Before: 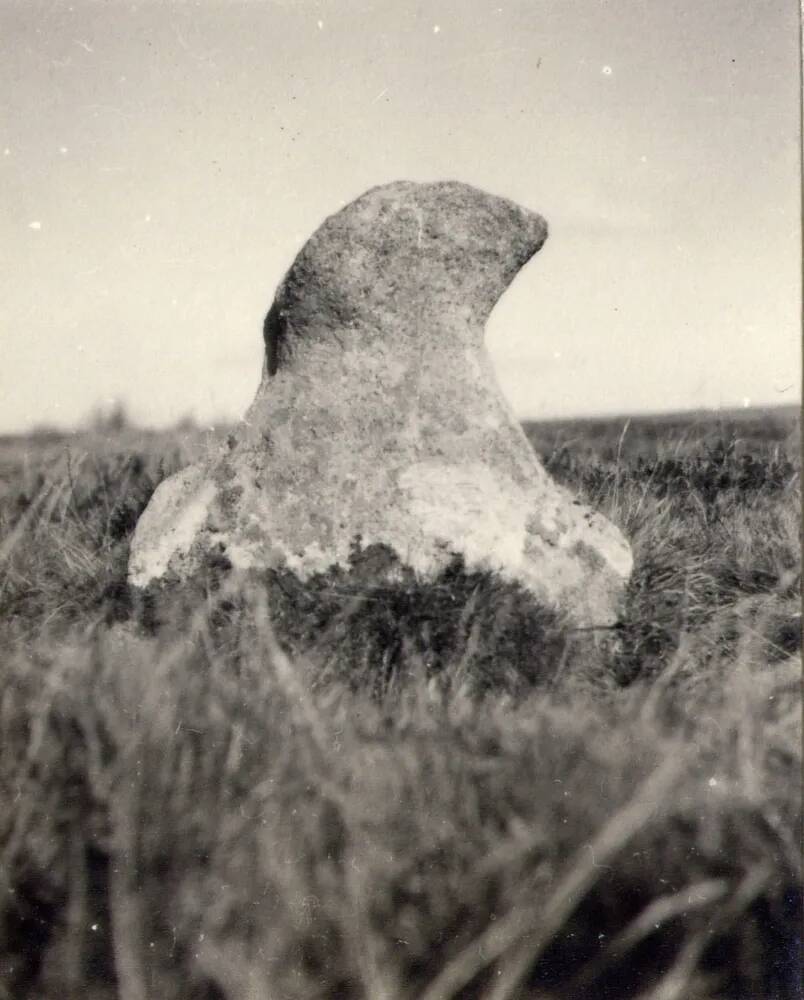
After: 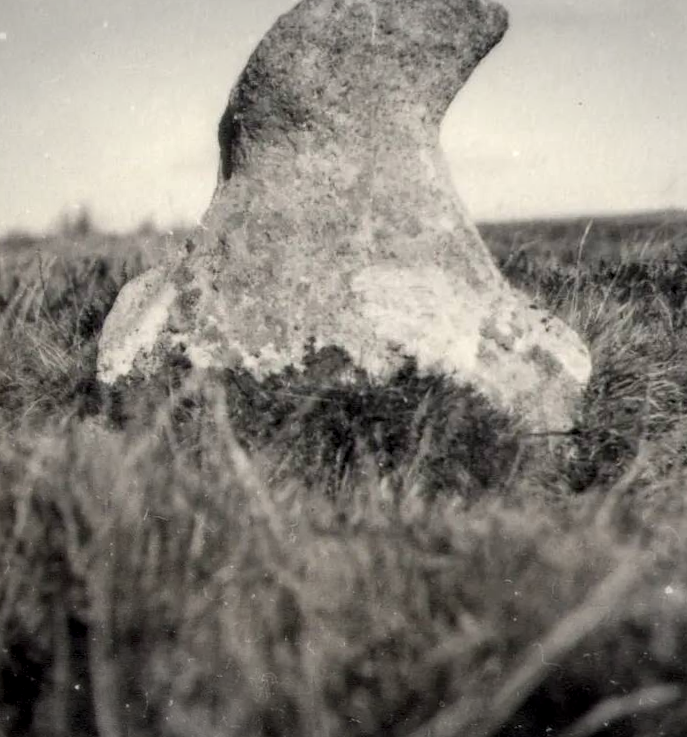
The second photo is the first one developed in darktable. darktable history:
crop: top 20.916%, right 9.437%, bottom 0.316%
local contrast: on, module defaults
rotate and perspective: rotation 0.062°, lens shift (vertical) 0.115, lens shift (horizontal) -0.133, crop left 0.047, crop right 0.94, crop top 0.061, crop bottom 0.94
vignetting: fall-off start 100%, brightness -0.282, width/height ratio 1.31
exposure: compensate exposure bias true, compensate highlight preservation false
